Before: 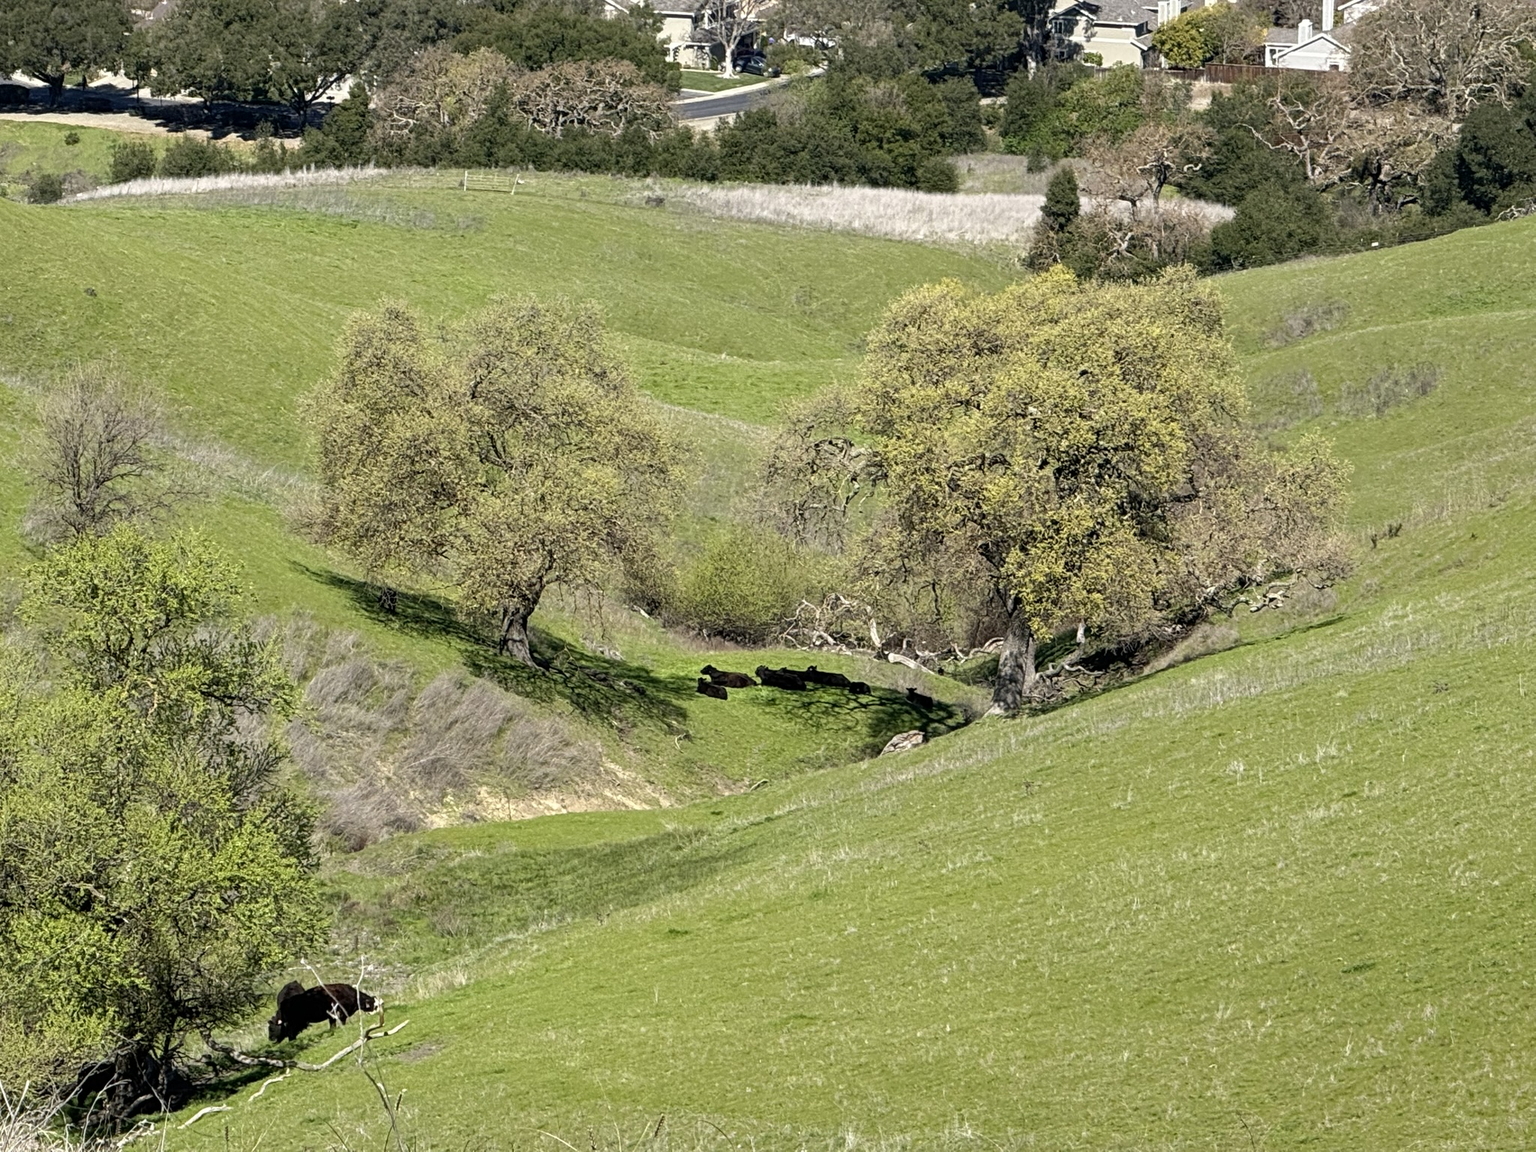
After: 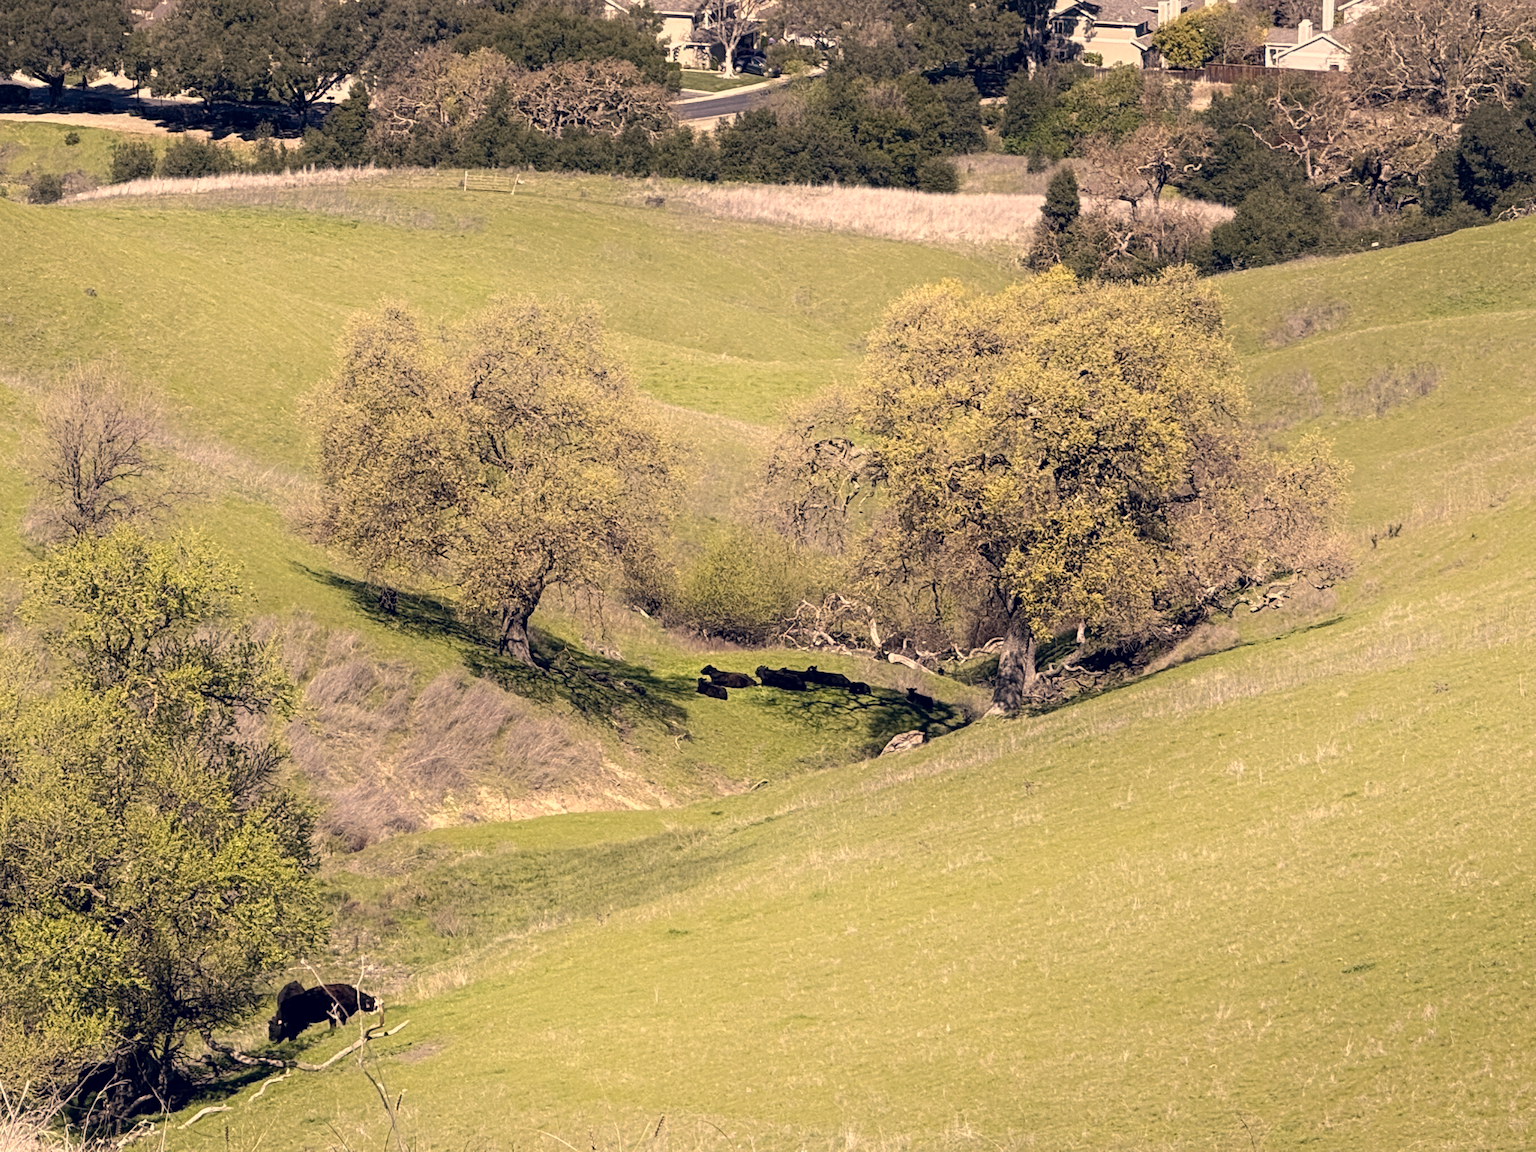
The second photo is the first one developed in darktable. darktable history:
color correction: highlights a* 19.59, highlights b* 27.49, shadows a* 3.46, shadows b* -17.28, saturation 0.73
shadows and highlights: shadows -21.3, highlights 100, soften with gaussian
